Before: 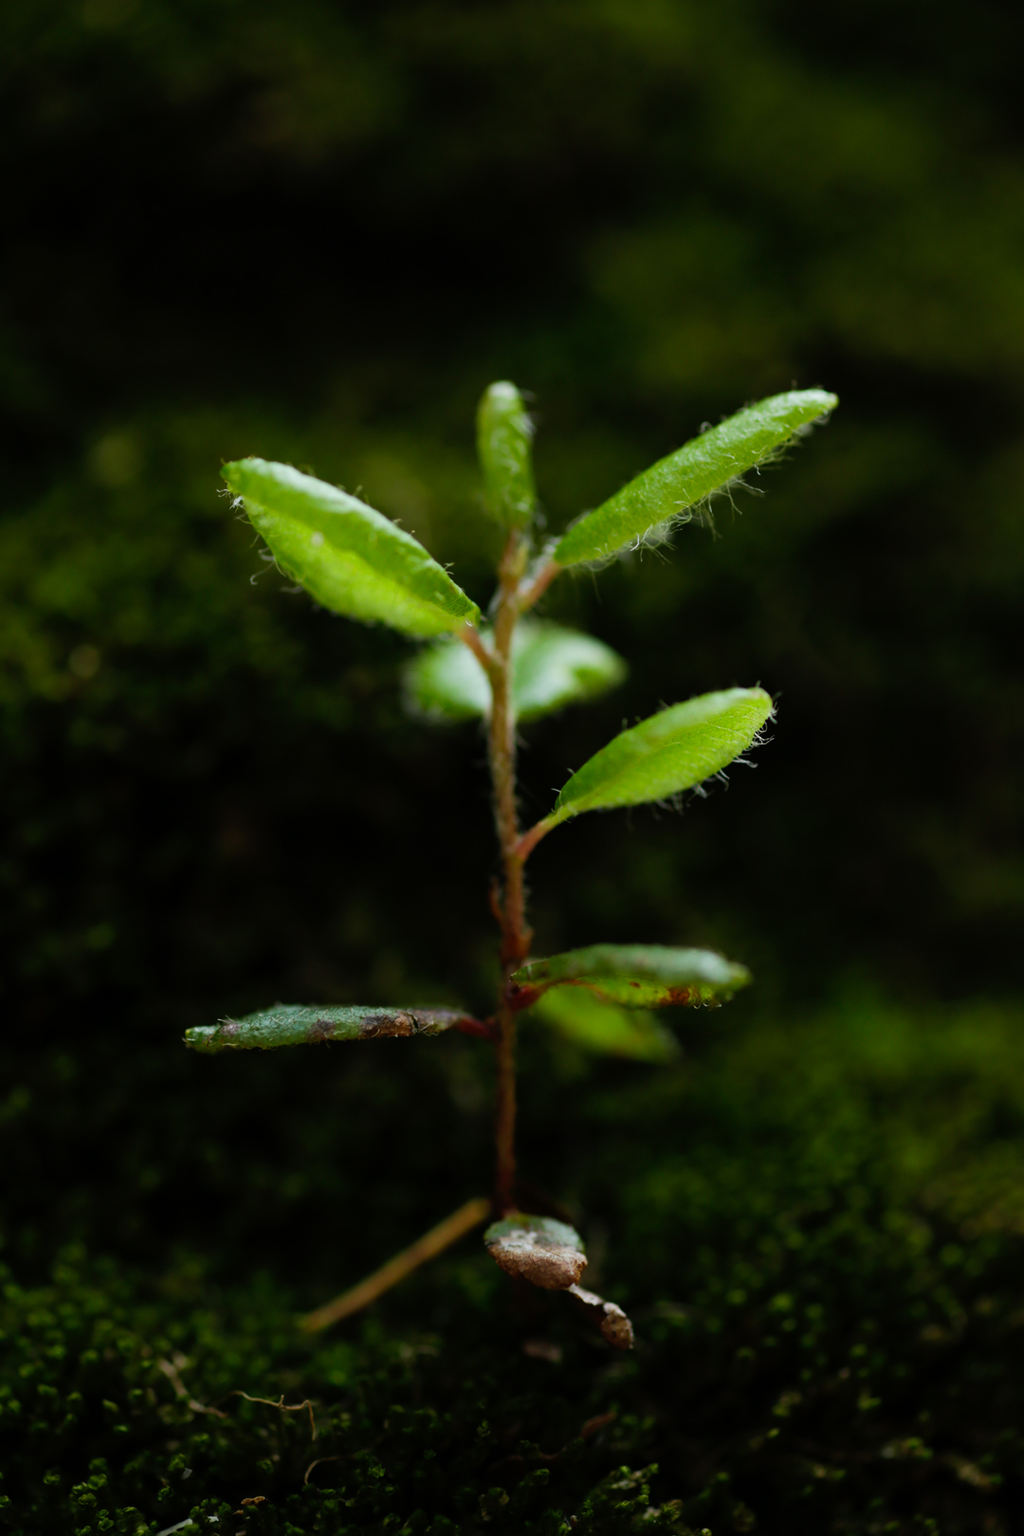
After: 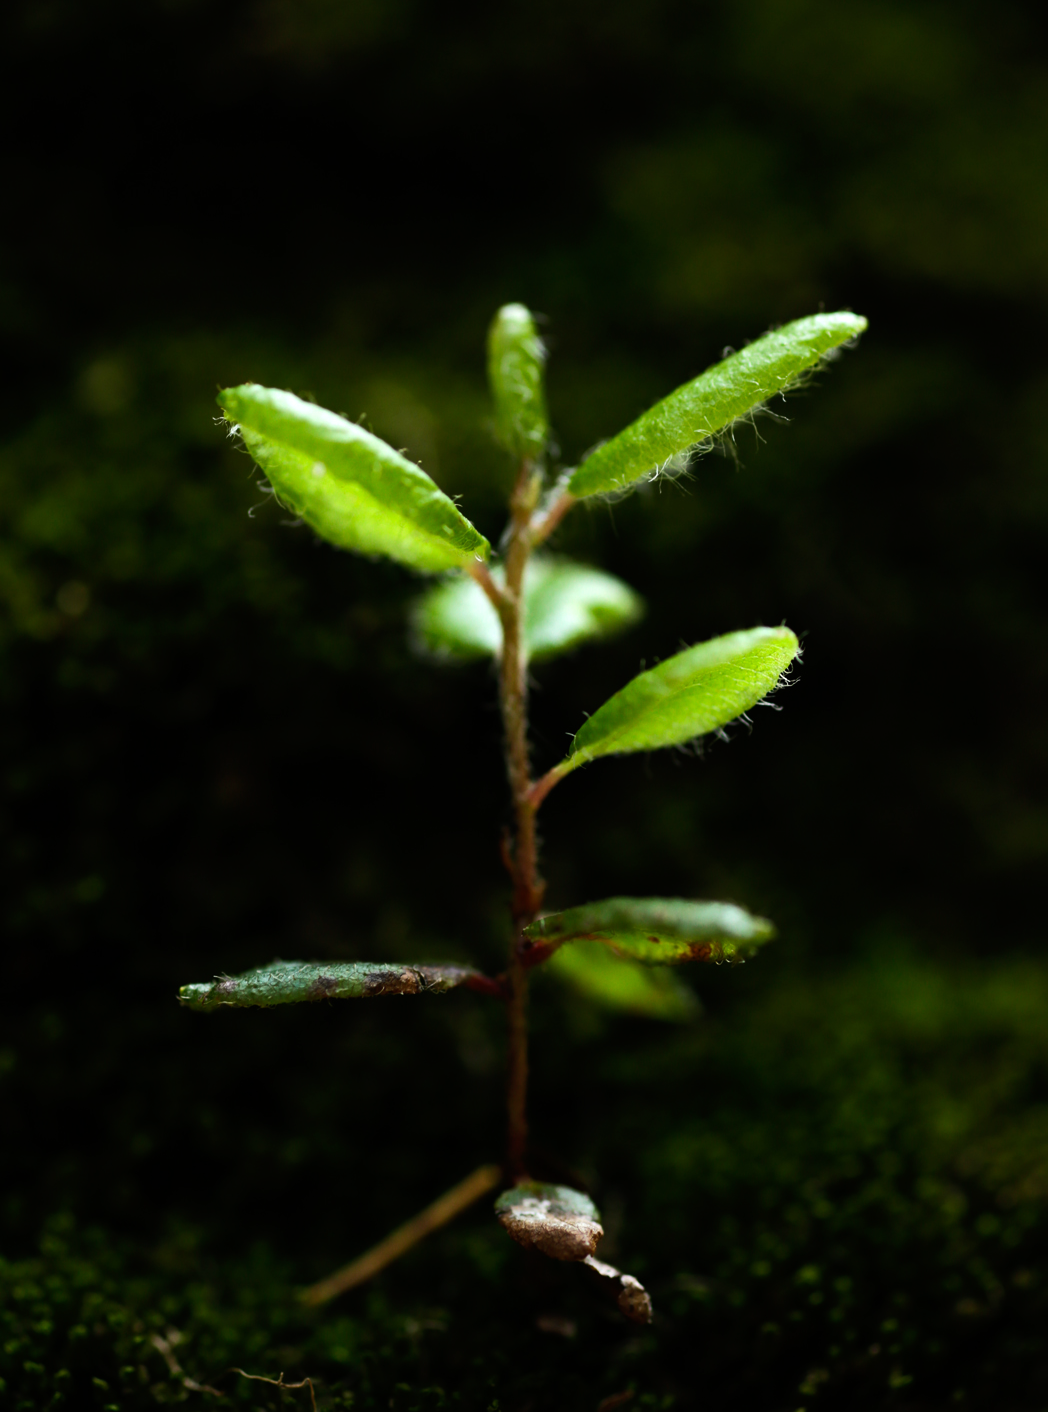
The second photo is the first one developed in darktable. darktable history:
tone equalizer: -8 EV -0.75 EV, -7 EV -0.7 EV, -6 EV -0.6 EV, -5 EV -0.4 EV, -3 EV 0.4 EV, -2 EV 0.6 EV, -1 EV 0.7 EV, +0 EV 0.75 EV, edges refinement/feathering 500, mask exposure compensation -1.57 EV, preserve details no
crop: left 1.507%, top 6.147%, right 1.379%, bottom 6.637%
